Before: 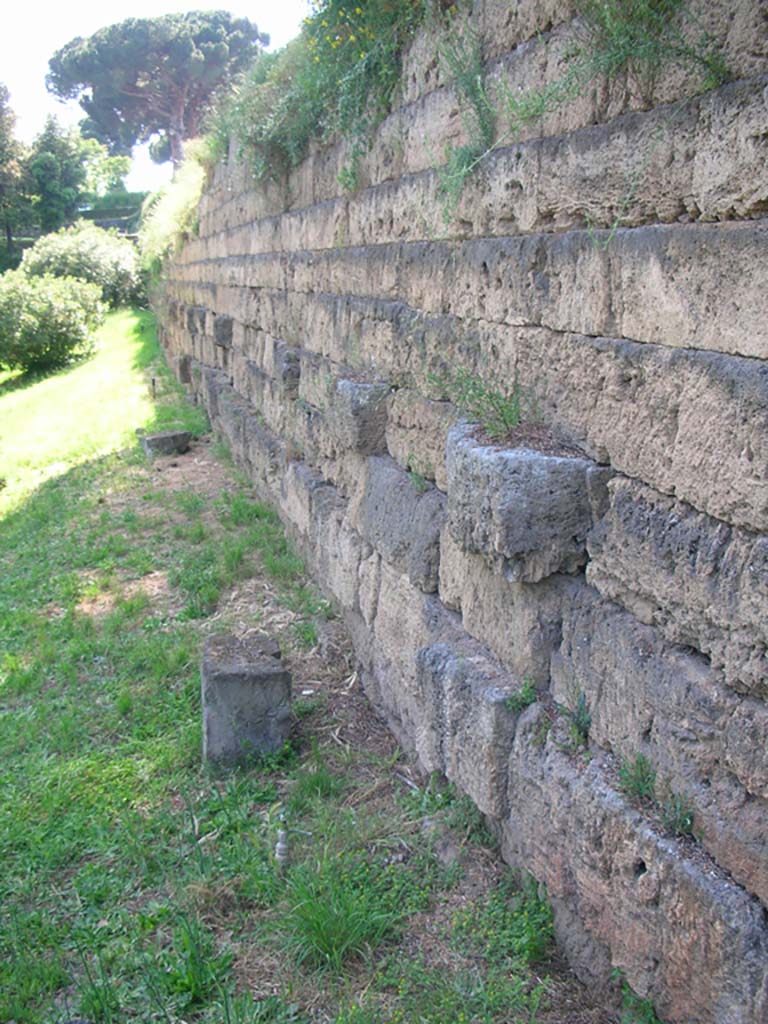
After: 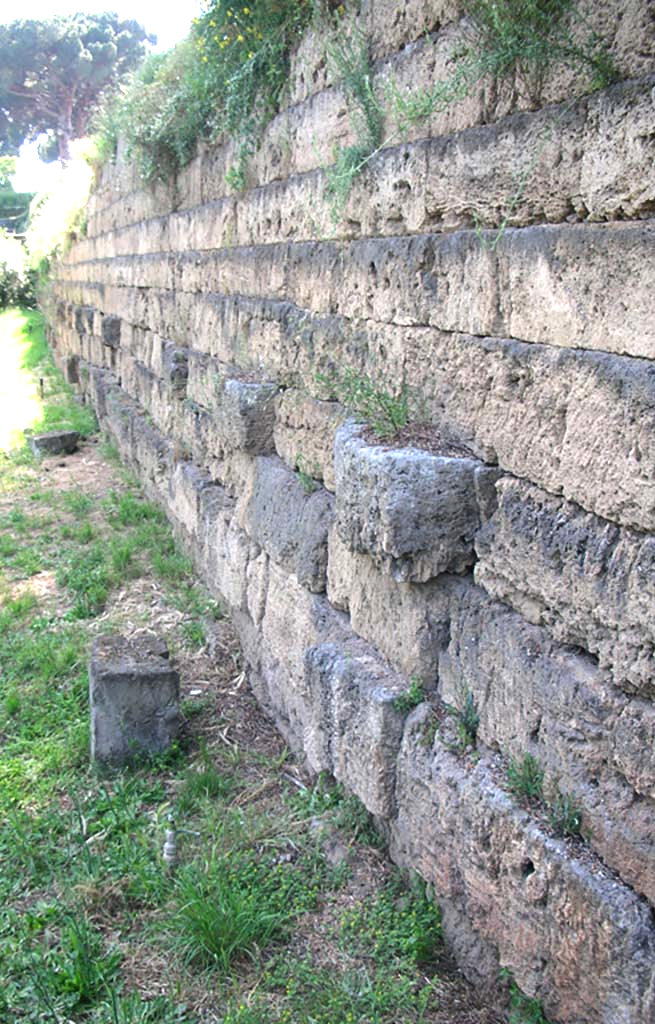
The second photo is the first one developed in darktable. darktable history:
tone equalizer: -8 EV -0.75 EV, -7 EV -0.7 EV, -6 EV -0.6 EV, -5 EV -0.4 EV, -3 EV 0.4 EV, -2 EV 0.6 EV, -1 EV 0.7 EV, +0 EV 0.75 EV, edges refinement/feathering 500, mask exposure compensation -1.57 EV, preserve details no
crop and rotate: left 14.584%
